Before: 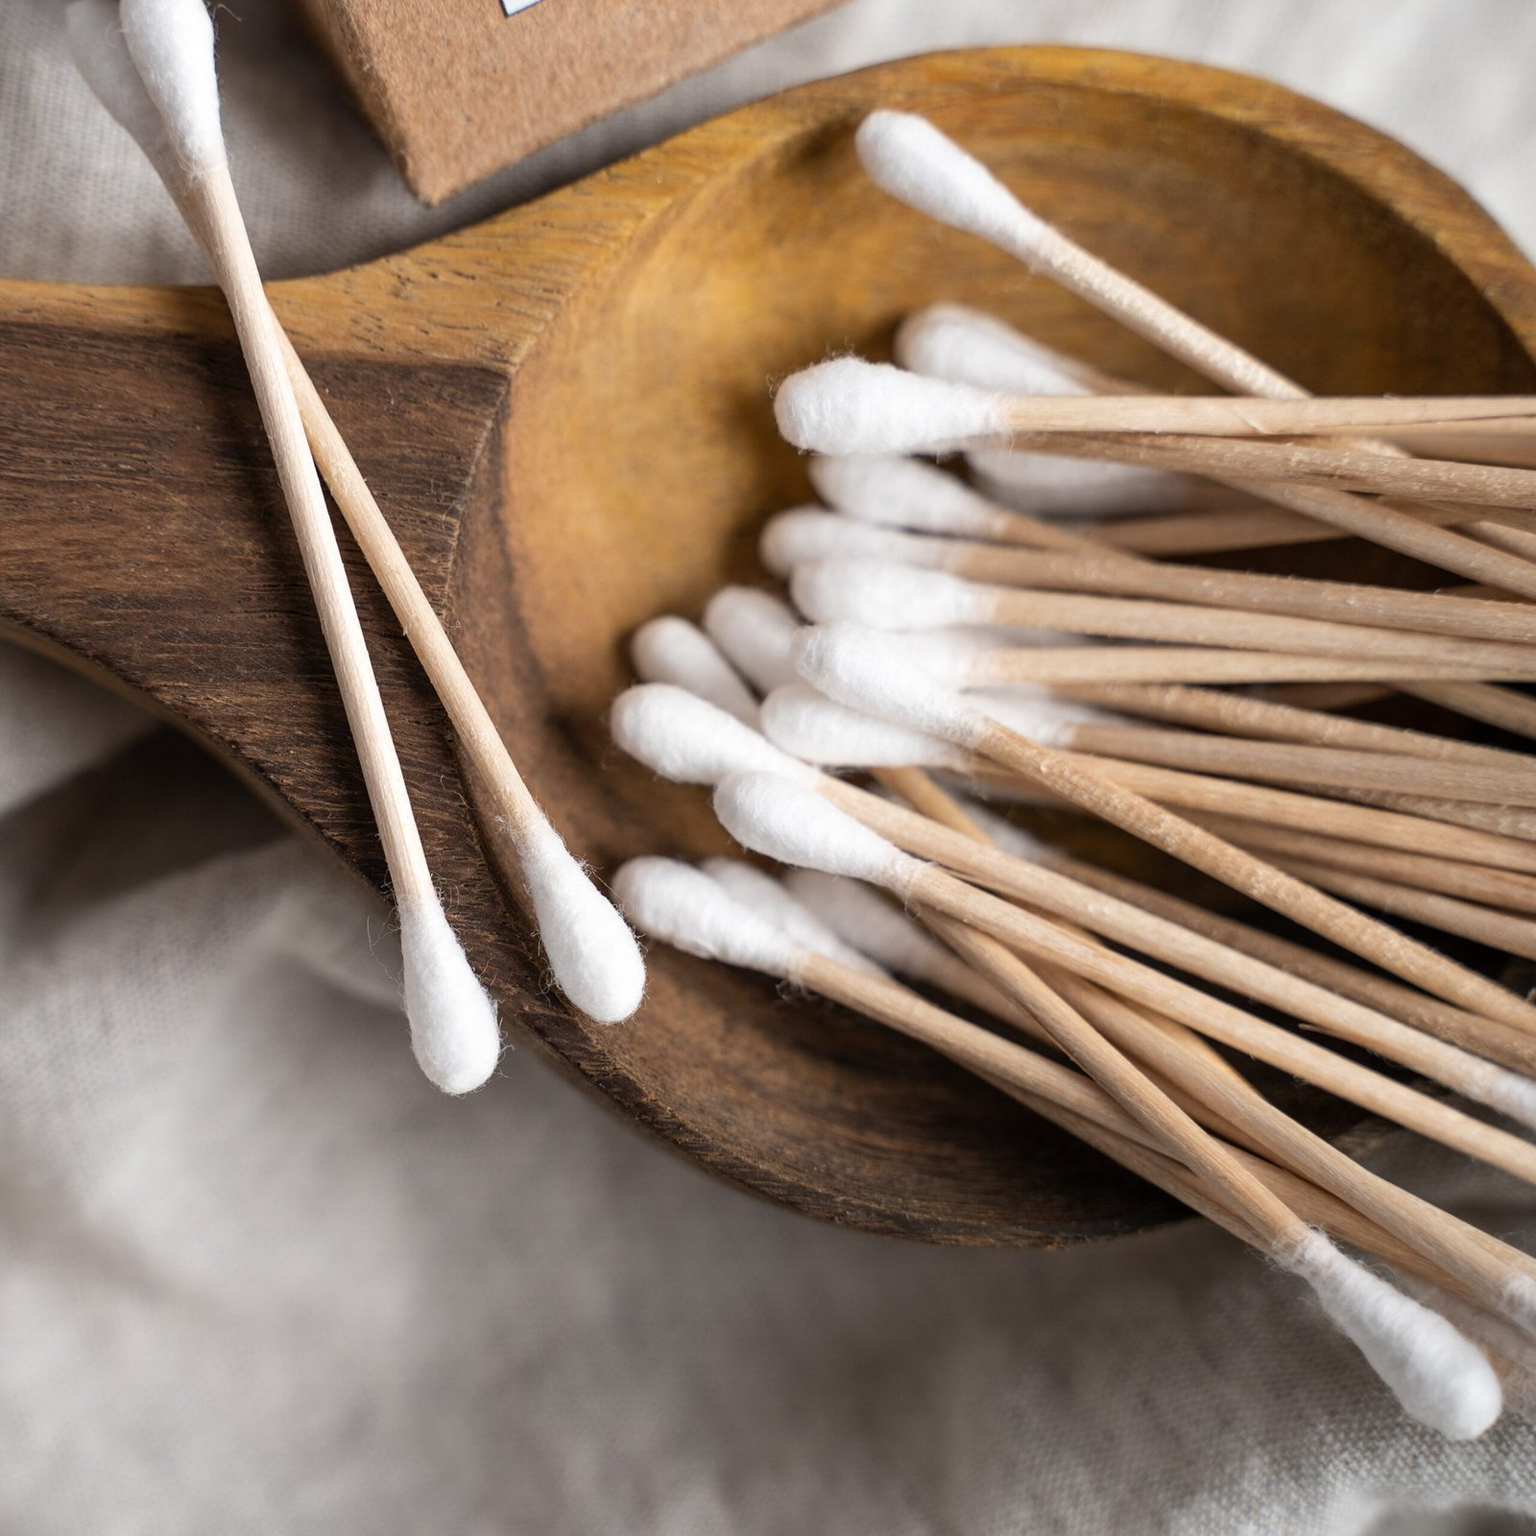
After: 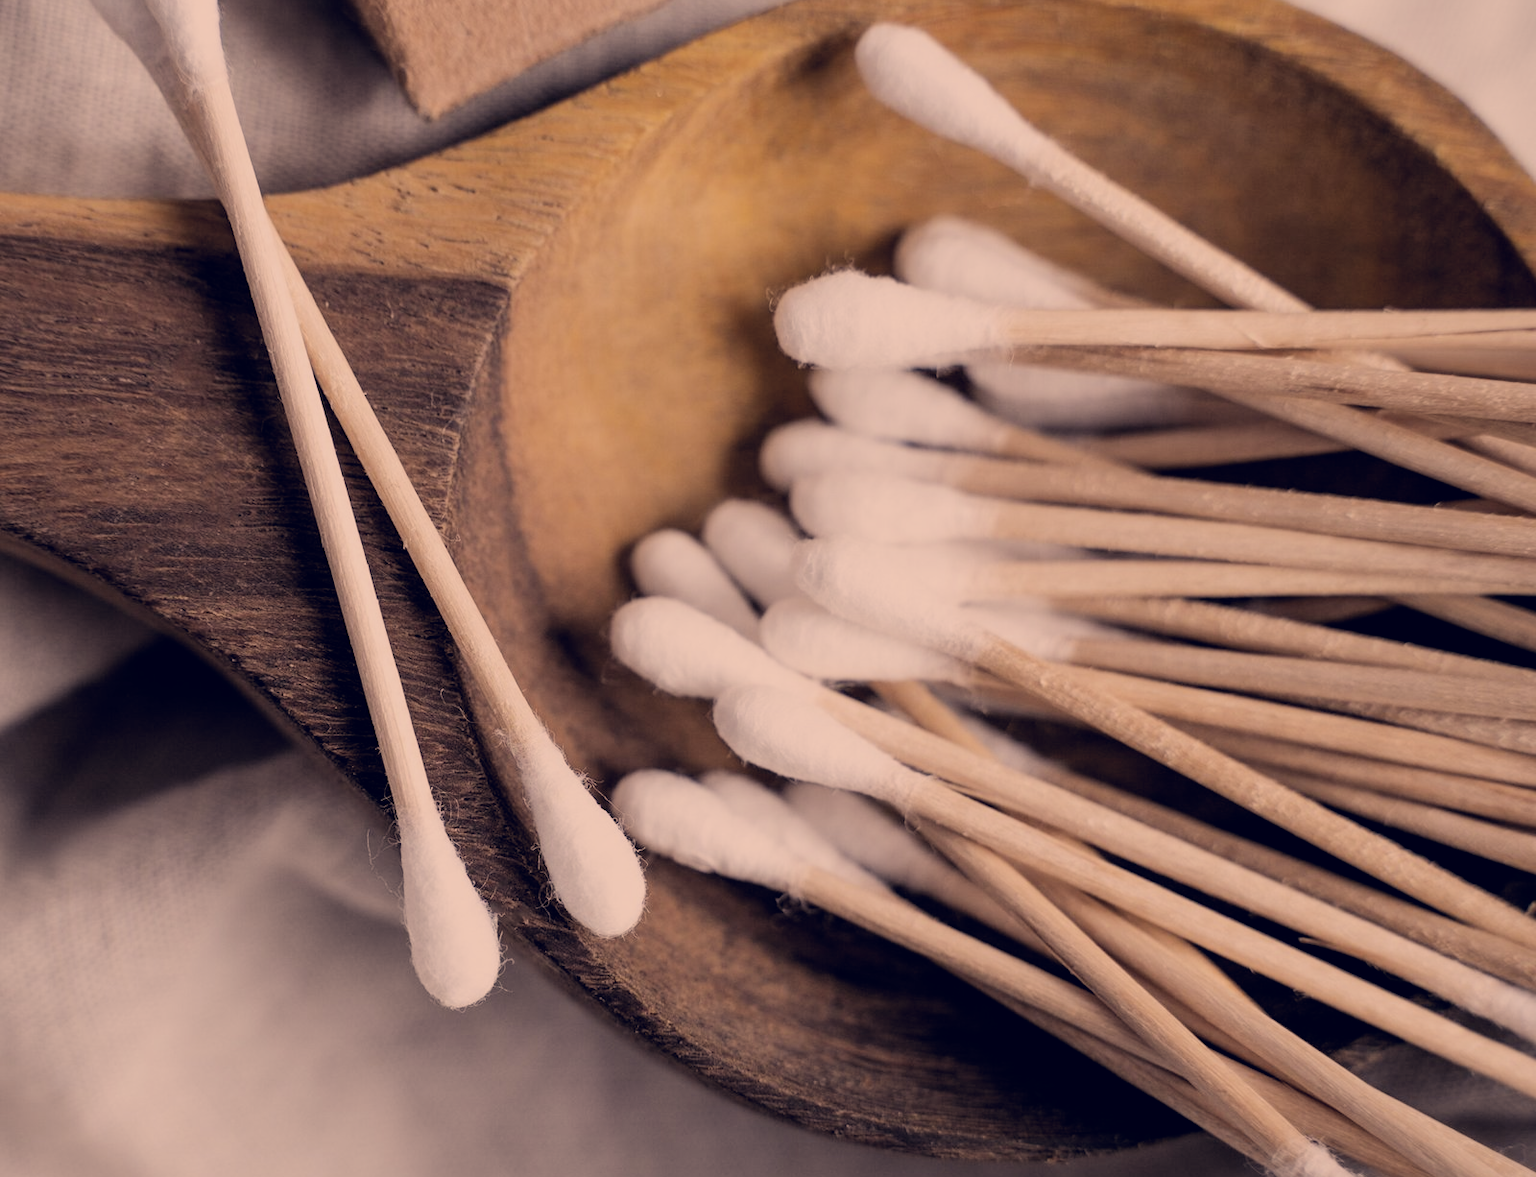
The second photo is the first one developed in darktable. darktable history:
filmic rgb: black relative exposure -7.32 EV, white relative exposure 5.09 EV, hardness 3.2
crop: top 5.667%, bottom 17.637%
color correction: highlights a* 19.59, highlights b* 27.49, shadows a* 3.46, shadows b* -17.28, saturation 0.73
